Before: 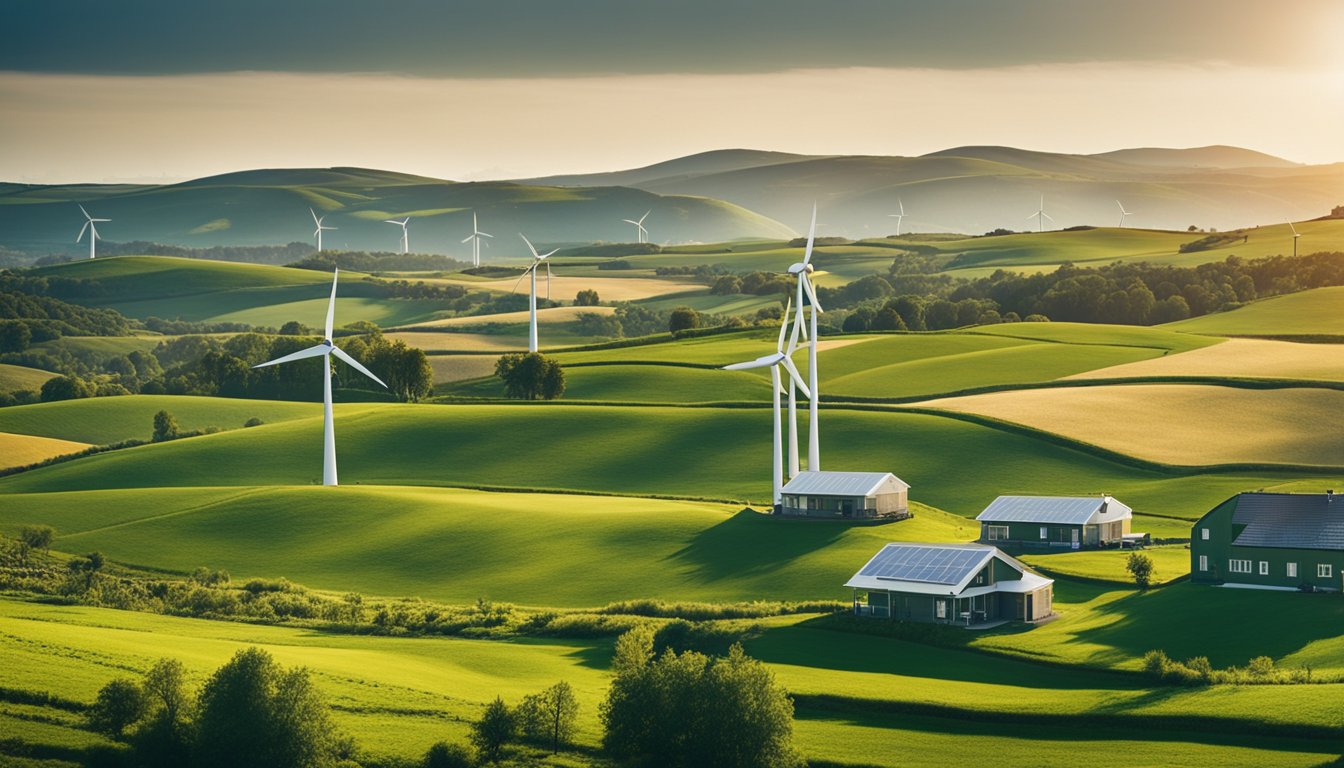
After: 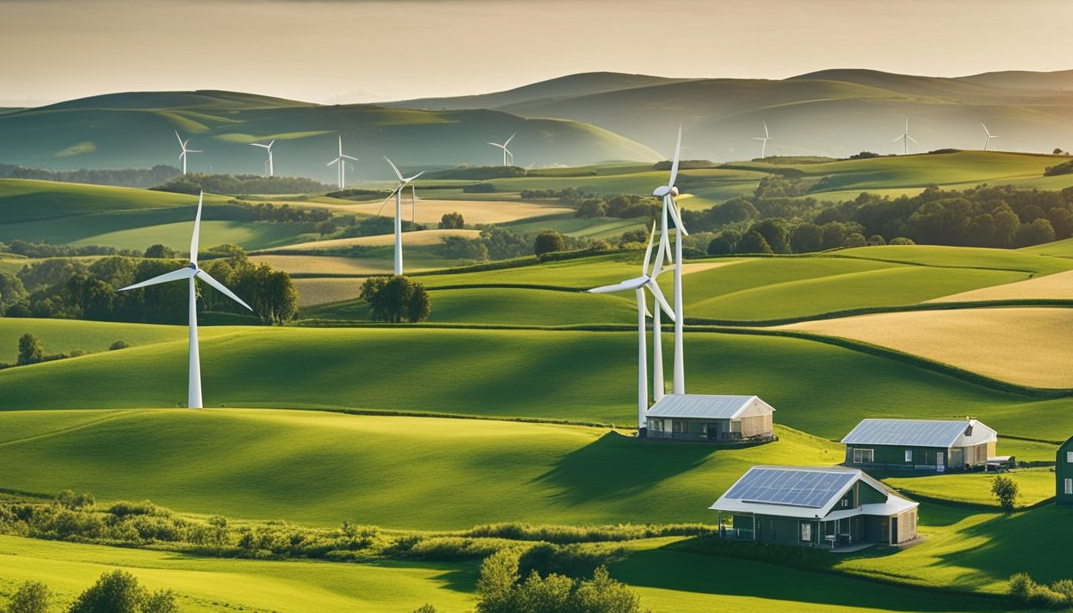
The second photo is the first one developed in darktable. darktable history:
crop and rotate: left 10.071%, top 10.071%, right 10.02%, bottom 10.02%
shadows and highlights: low approximation 0.01, soften with gaussian
